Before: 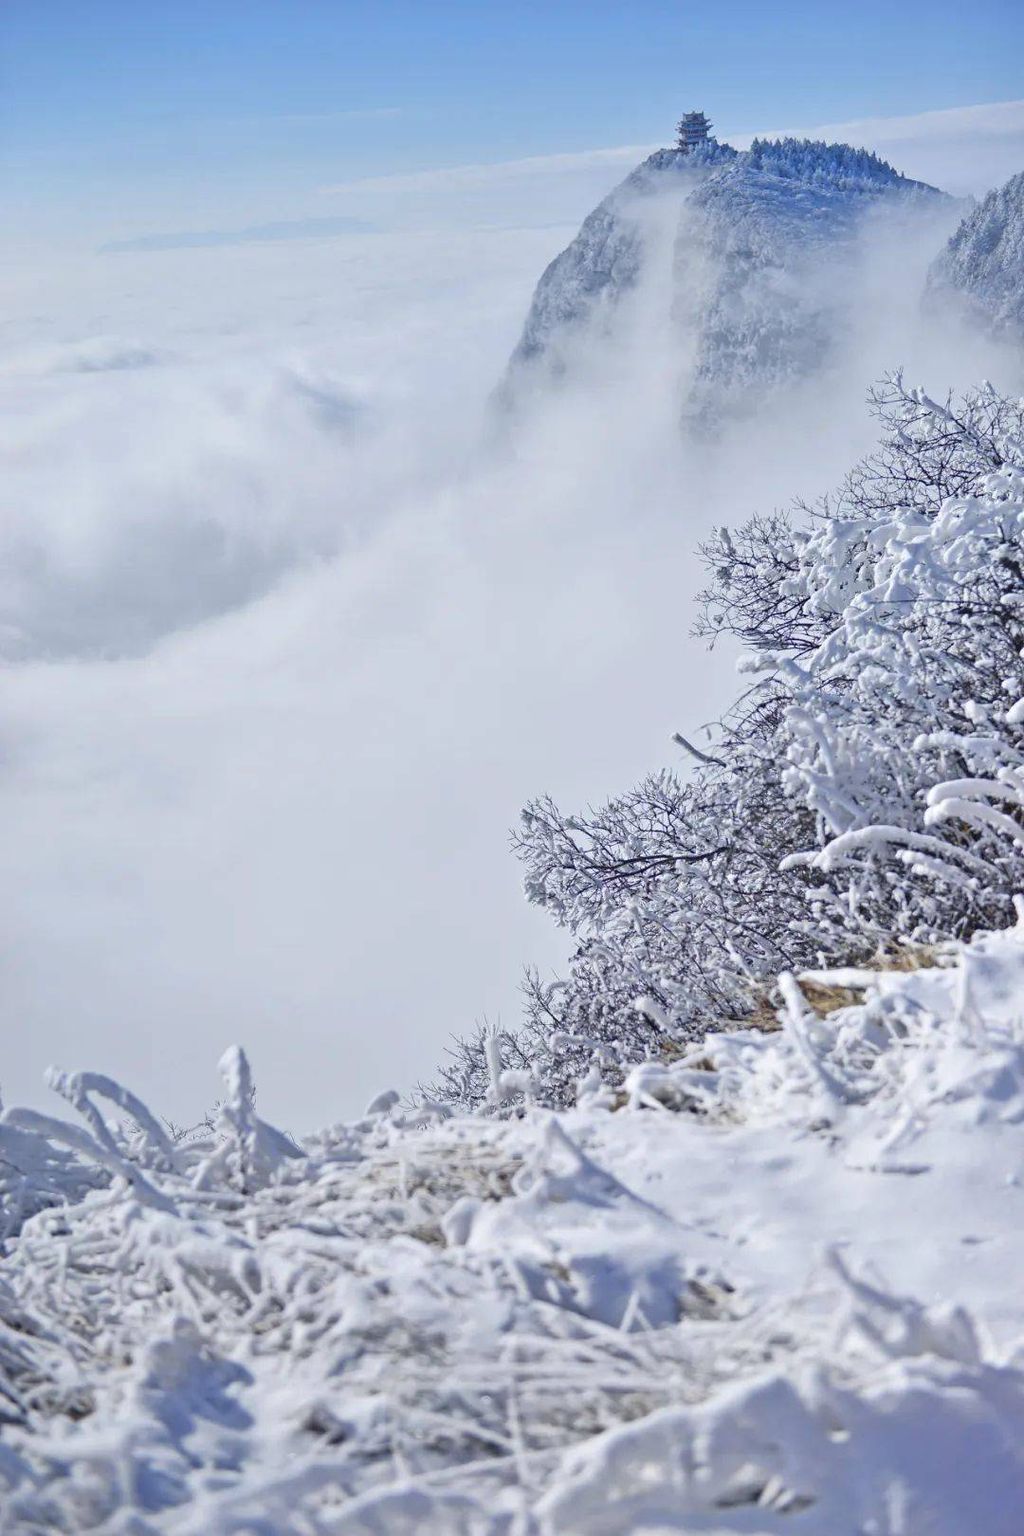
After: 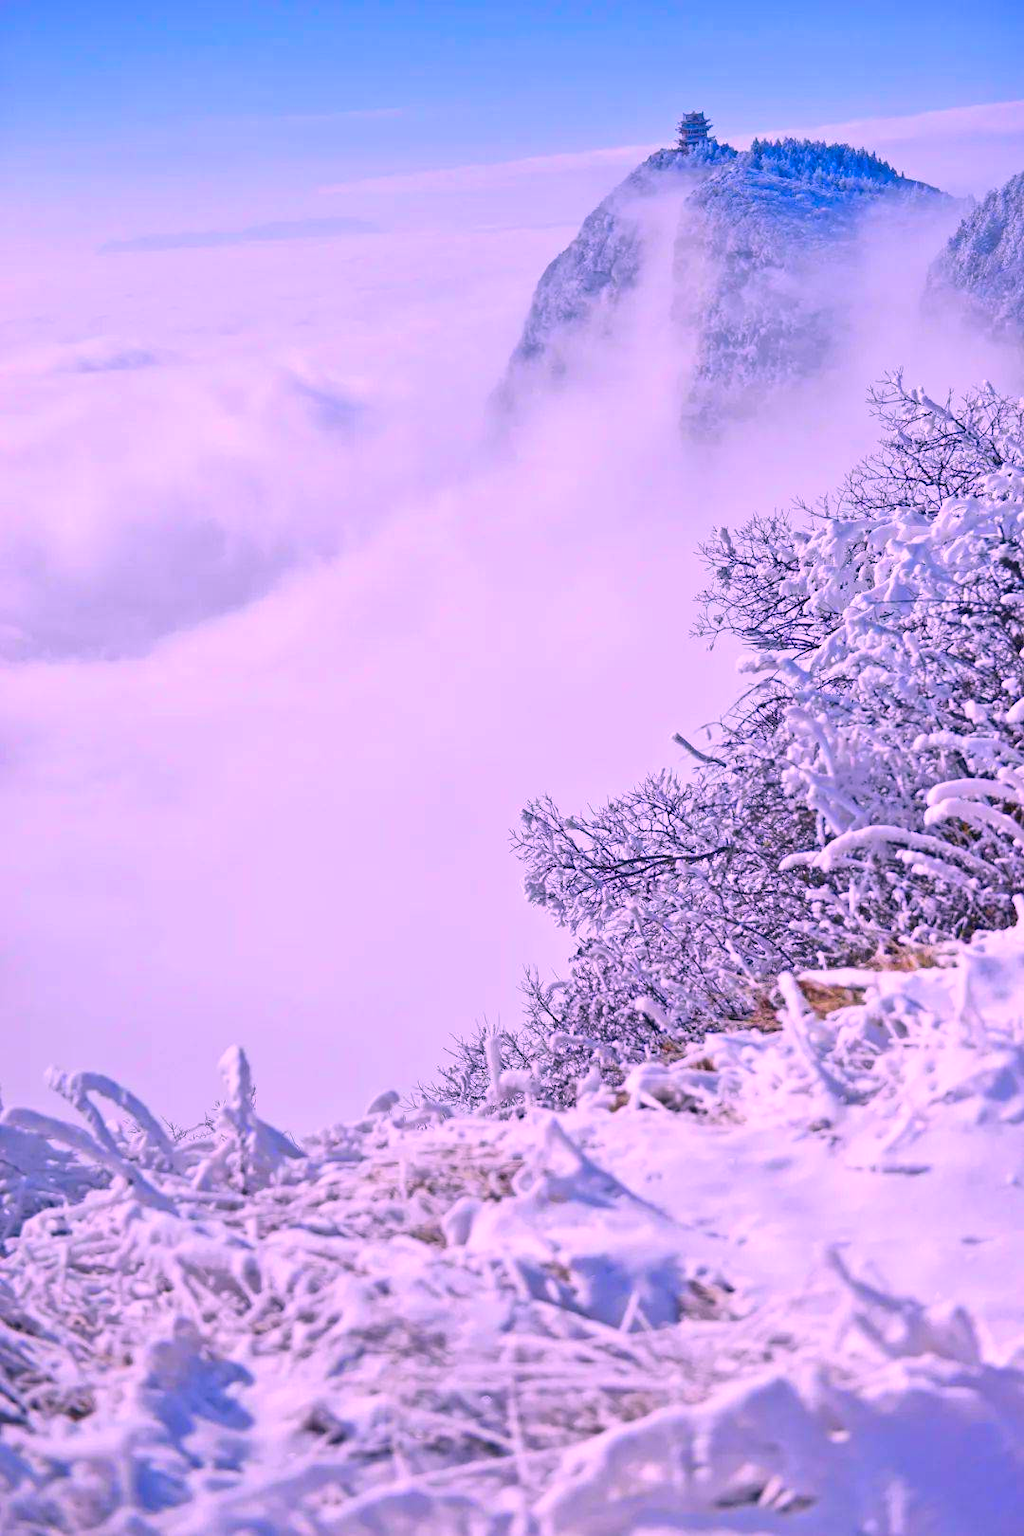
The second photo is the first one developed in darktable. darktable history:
color correction: highlights a* 19.17, highlights b* -11.86, saturation 1.7
exposure: black level correction 0.001, exposure 0.016 EV, compensate highlight preservation false
